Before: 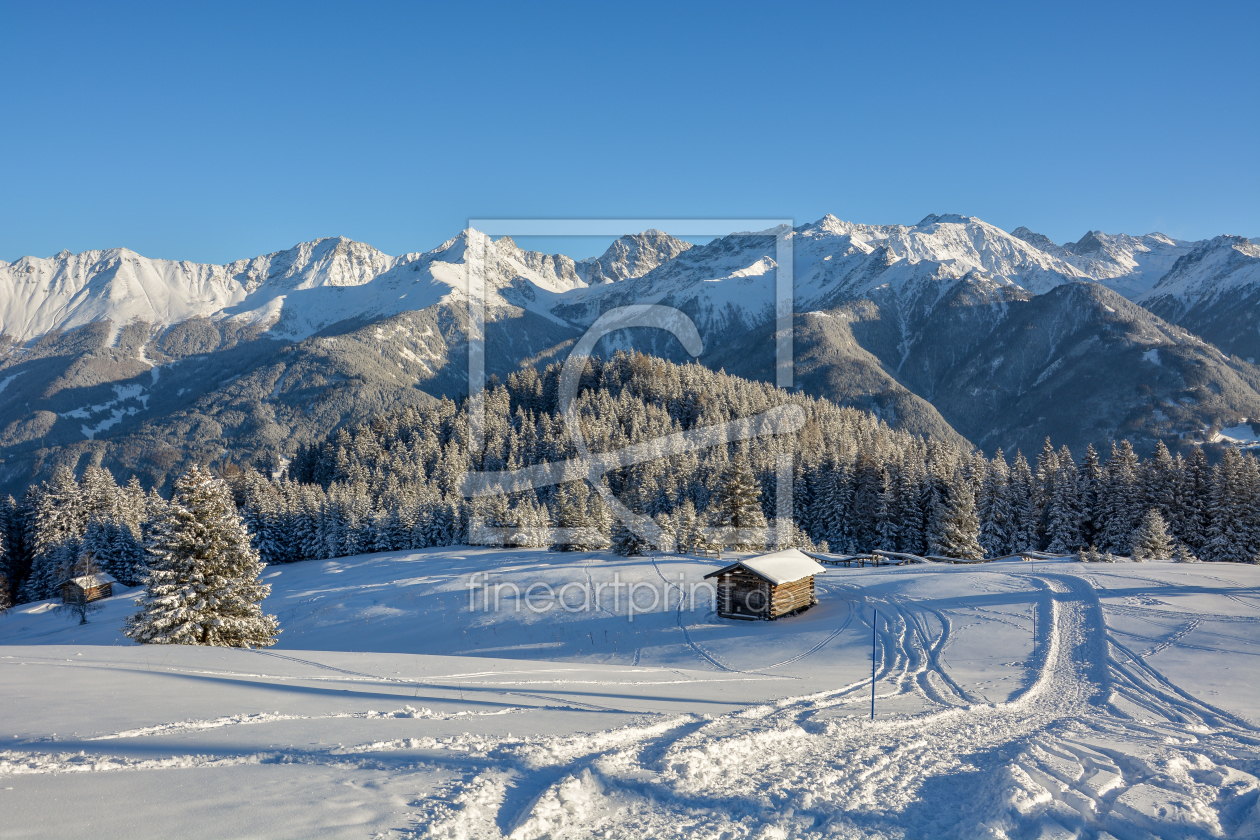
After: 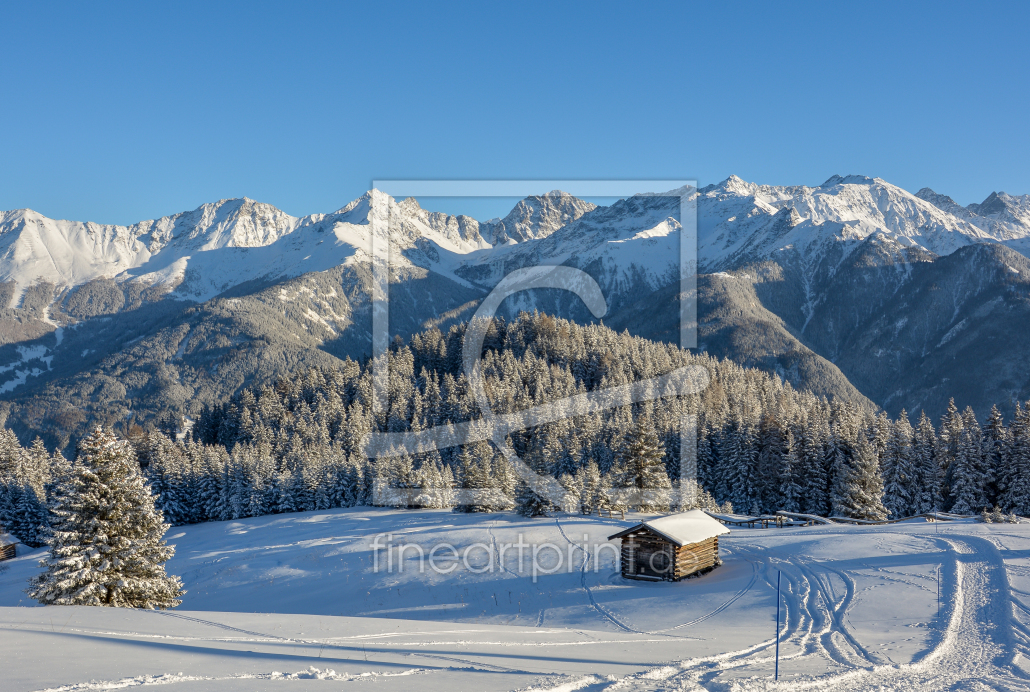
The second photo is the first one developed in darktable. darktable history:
crop and rotate: left 7.626%, top 4.647%, right 10.589%, bottom 12.963%
